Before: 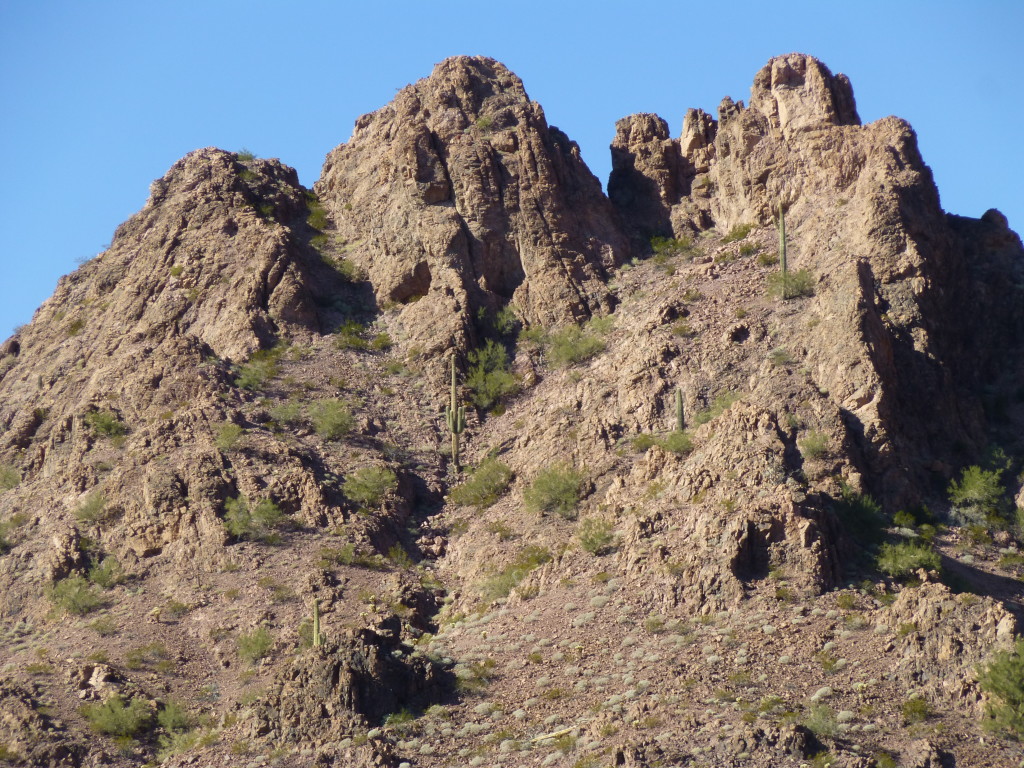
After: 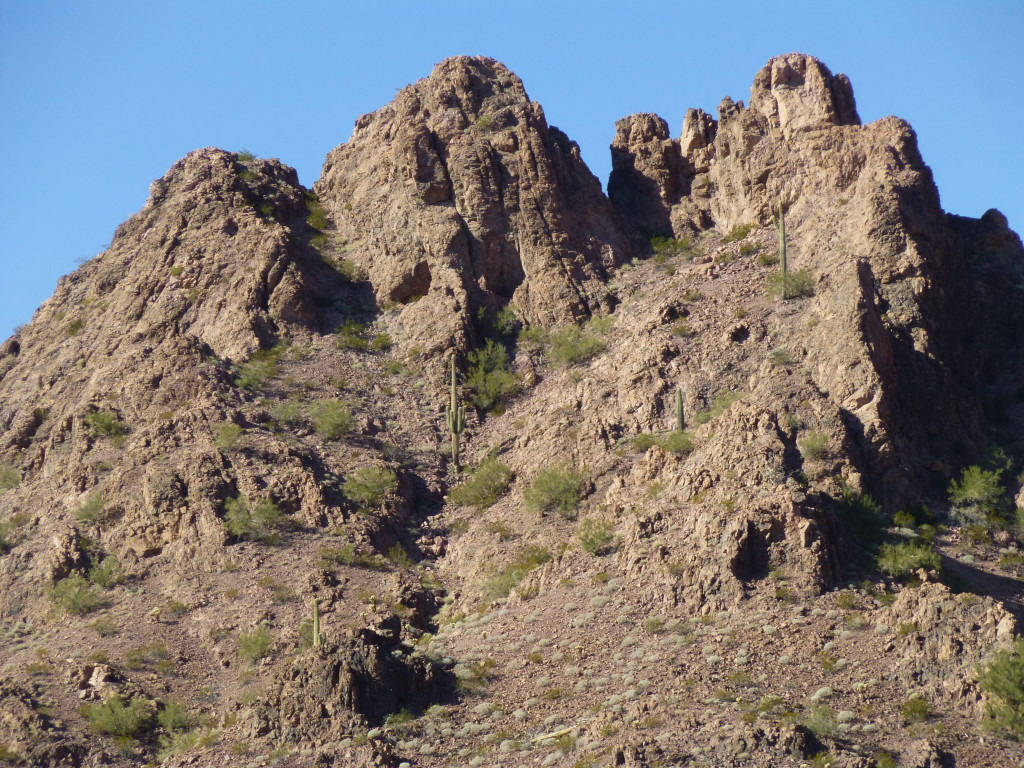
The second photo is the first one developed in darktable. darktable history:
exposure: exposure -0.05 EV
